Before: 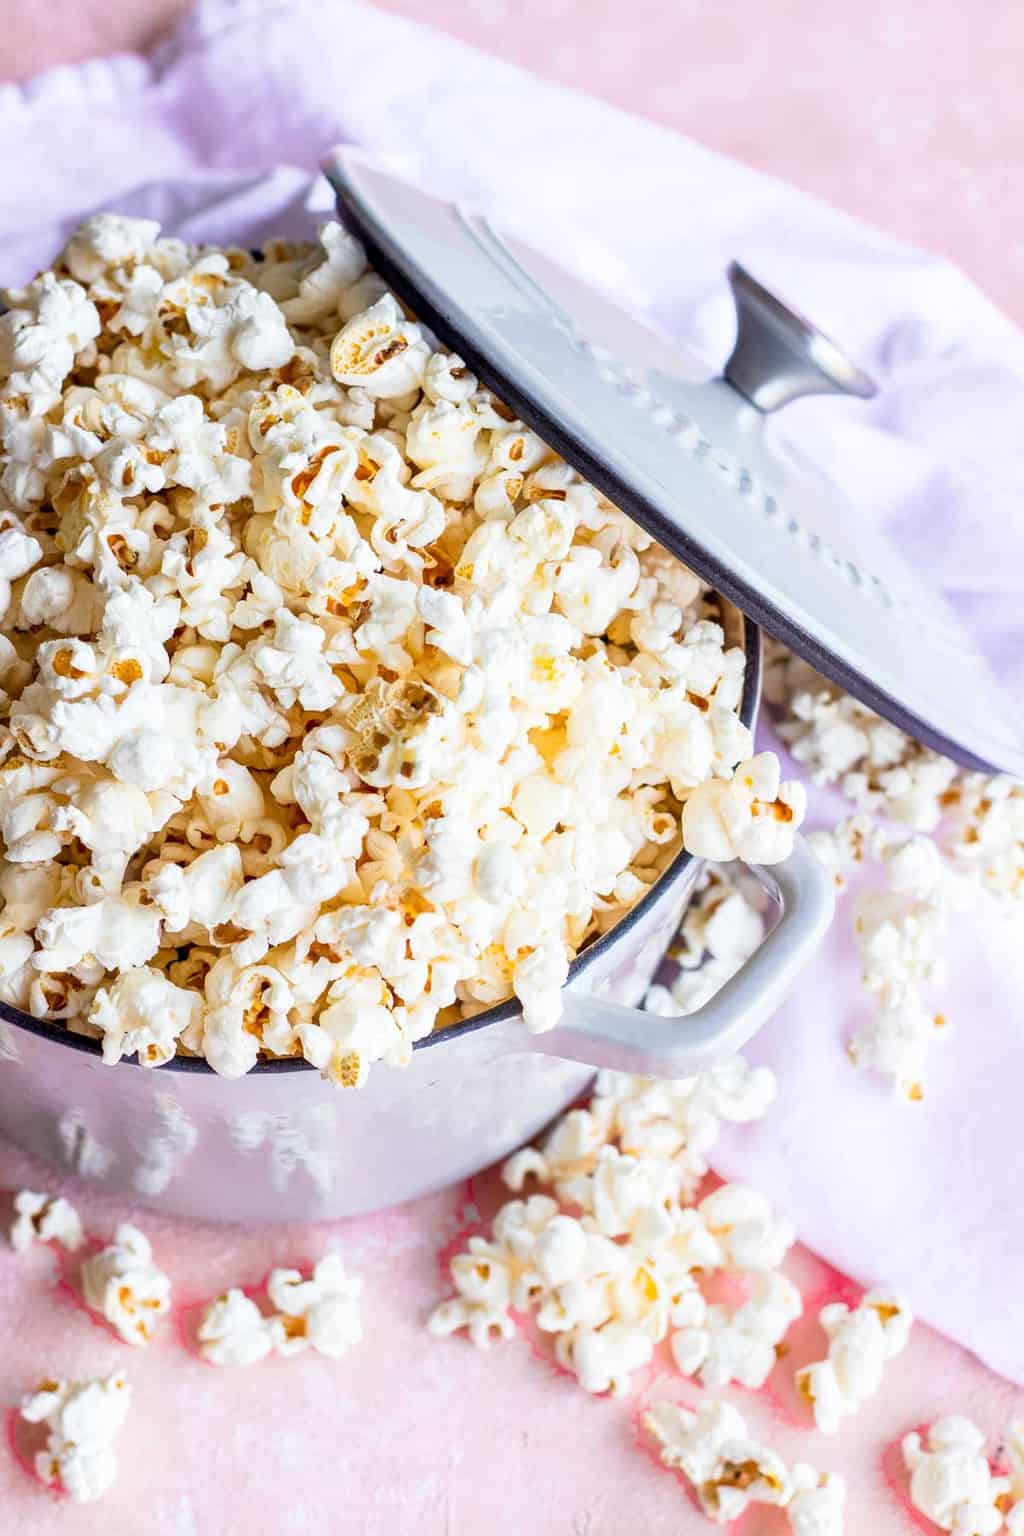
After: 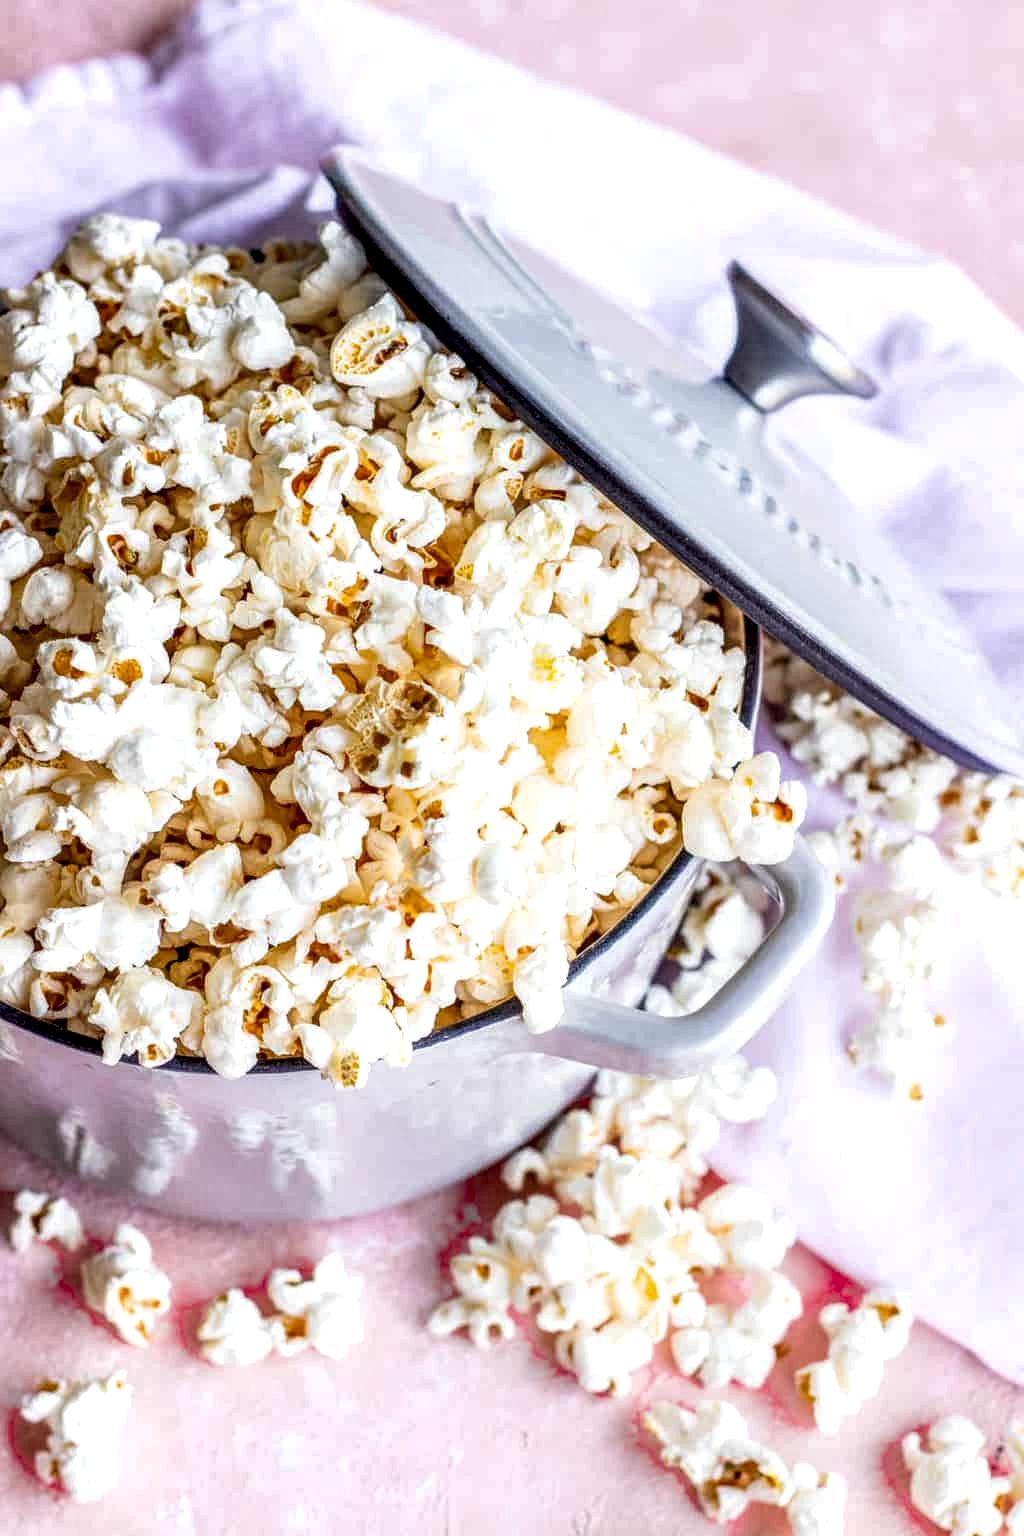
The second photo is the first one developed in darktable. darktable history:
local contrast: detail 161%
